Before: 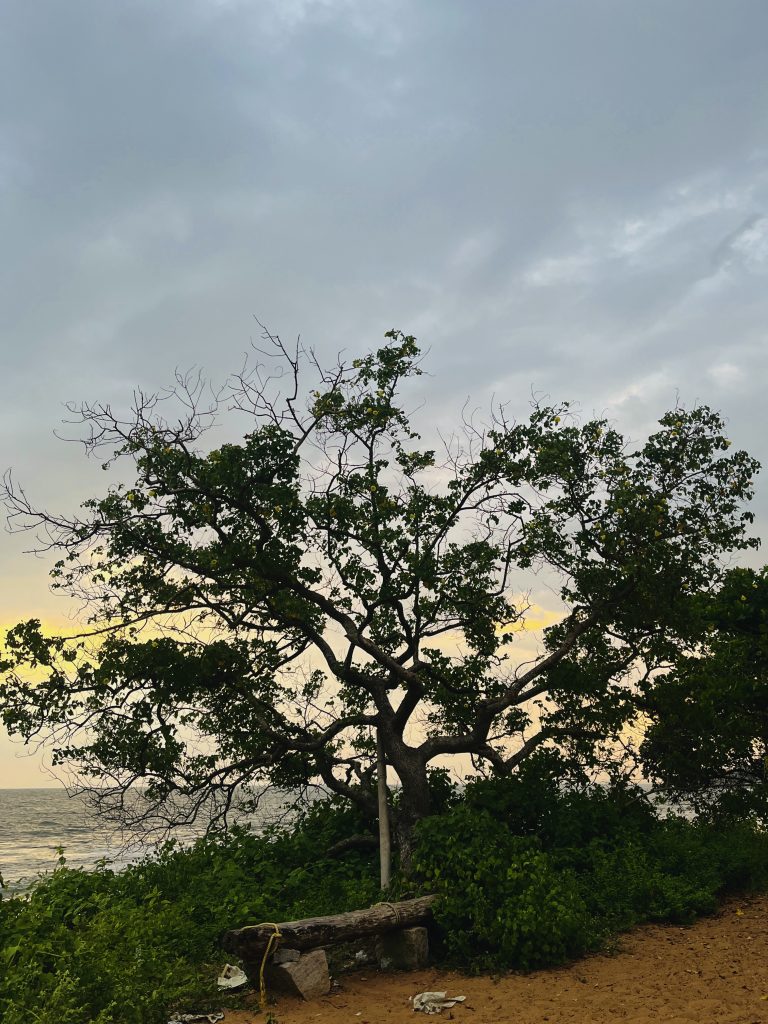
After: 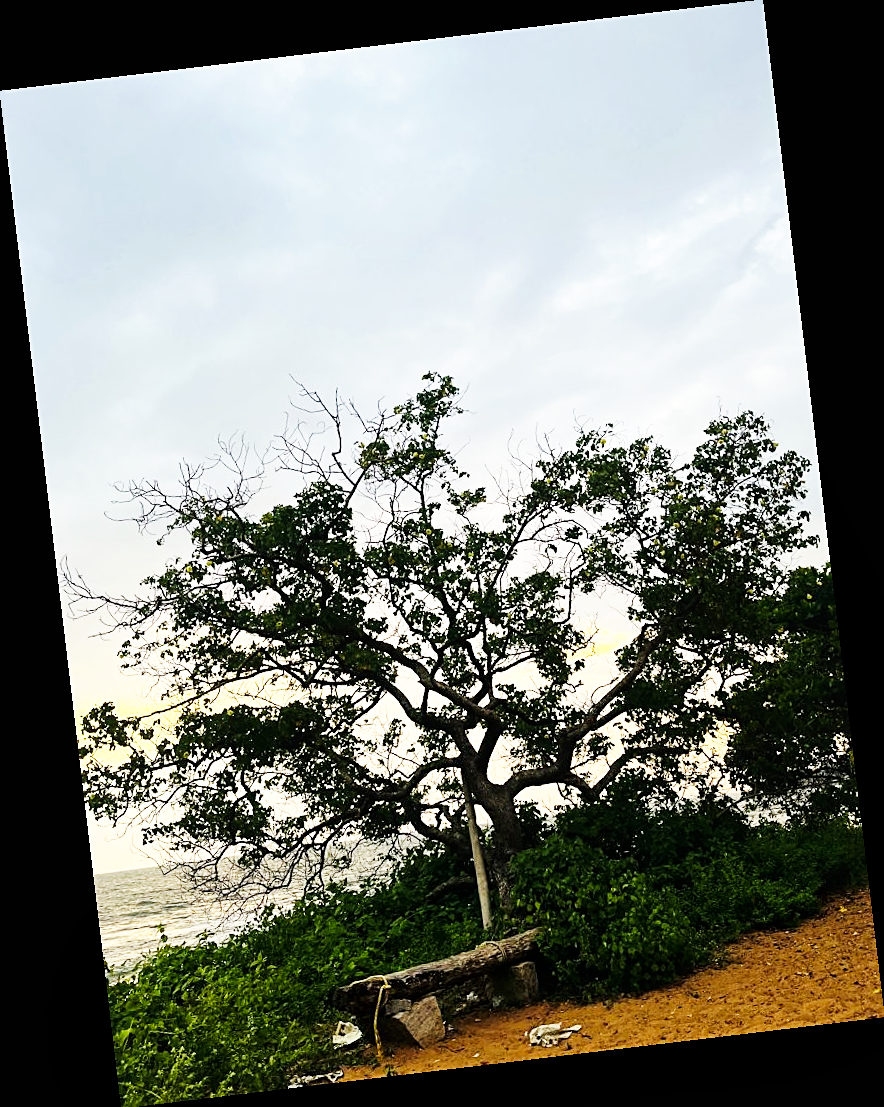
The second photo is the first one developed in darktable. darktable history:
base curve: curves: ch0 [(0, 0) (0.007, 0.004) (0.027, 0.03) (0.046, 0.07) (0.207, 0.54) (0.442, 0.872) (0.673, 0.972) (1, 1)], preserve colors none
rotate and perspective: rotation -6.83°, automatic cropping off
local contrast: mode bilateral grid, contrast 20, coarseness 50, detail 120%, midtone range 0.2
sharpen: on, module defaults
